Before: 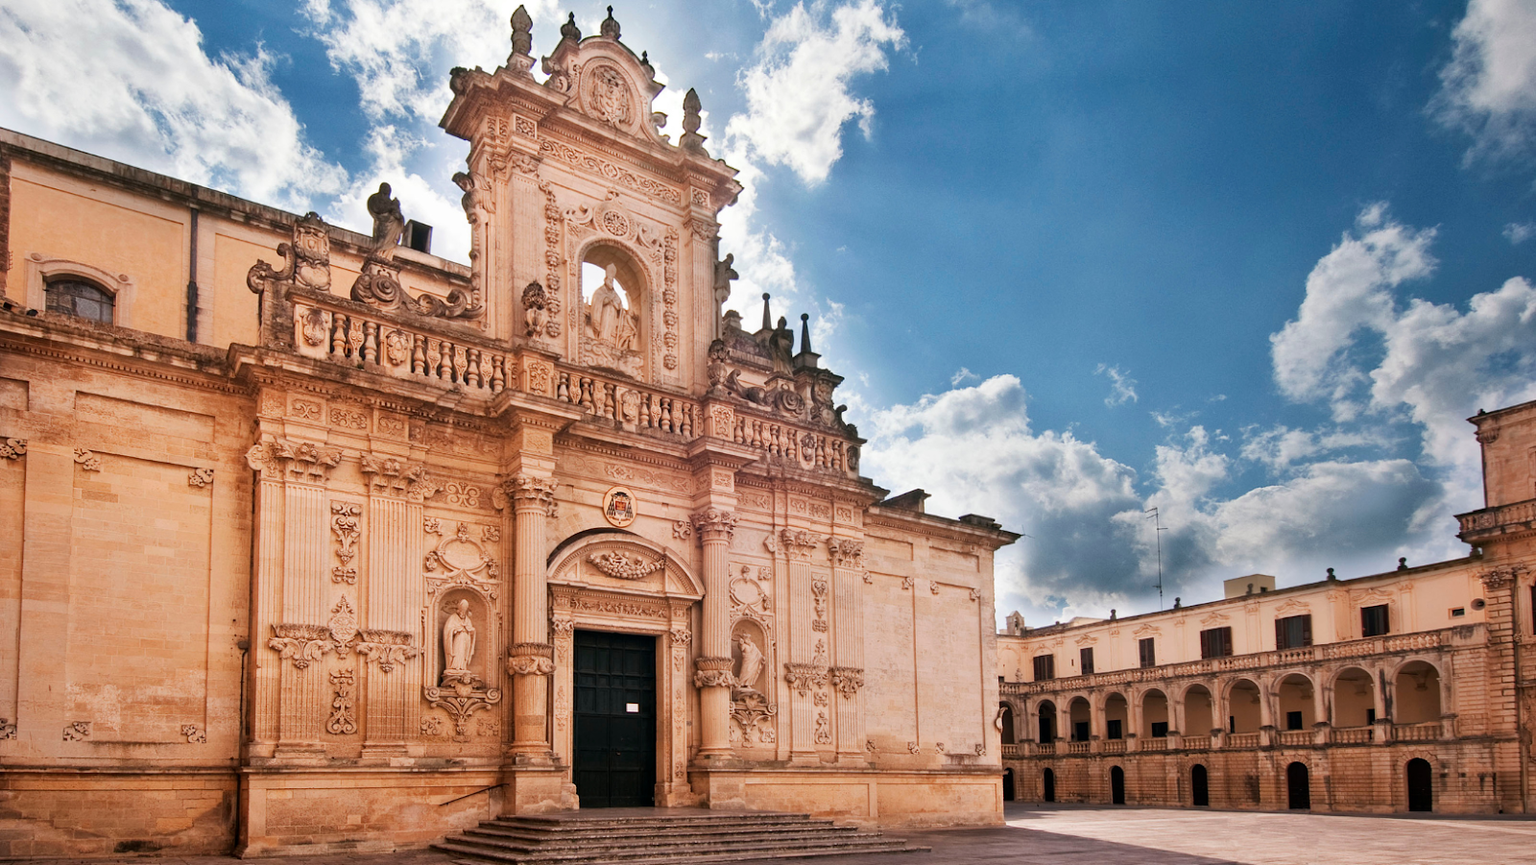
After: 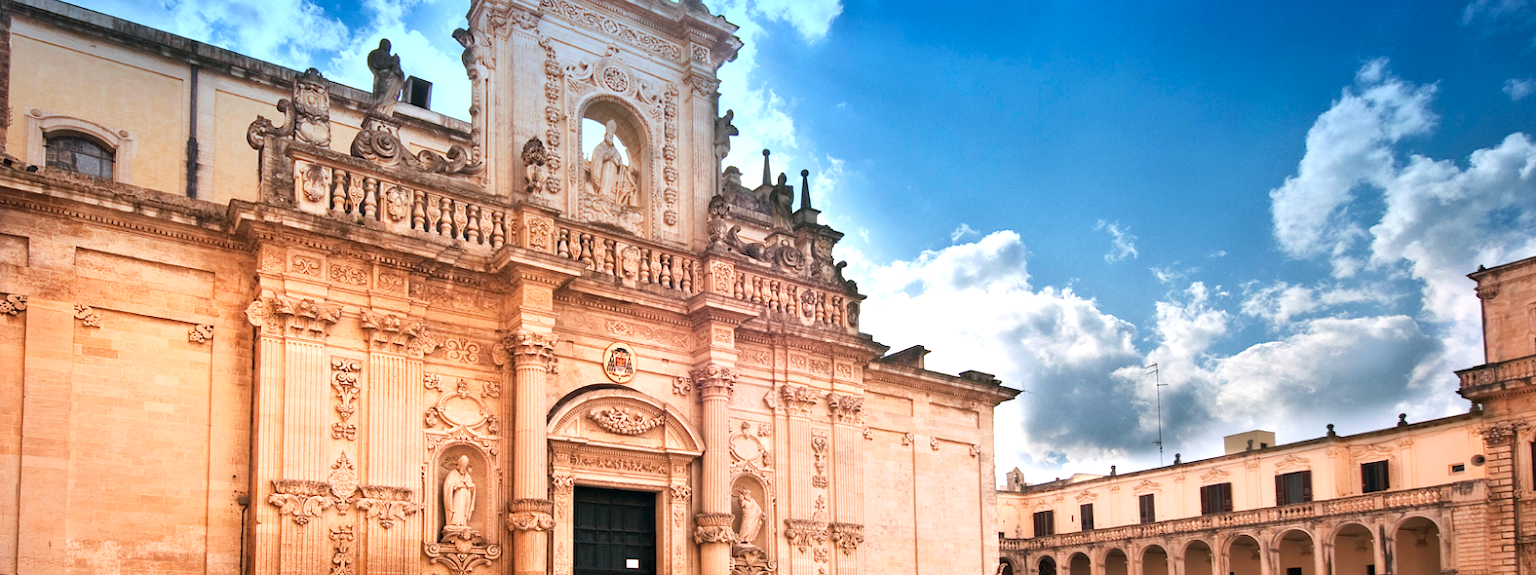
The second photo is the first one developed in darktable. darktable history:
crop: top 16.727%, bottom 16.727%
exposure: black level correction 0, exposure 0.7 EV, compensate exposure bias true, compensate highlight preservation false
graduated density: density 2.02 EV, hardness 44%, rotation 0.374°, offset 8.21, hue 208.8°, saturation 97%
